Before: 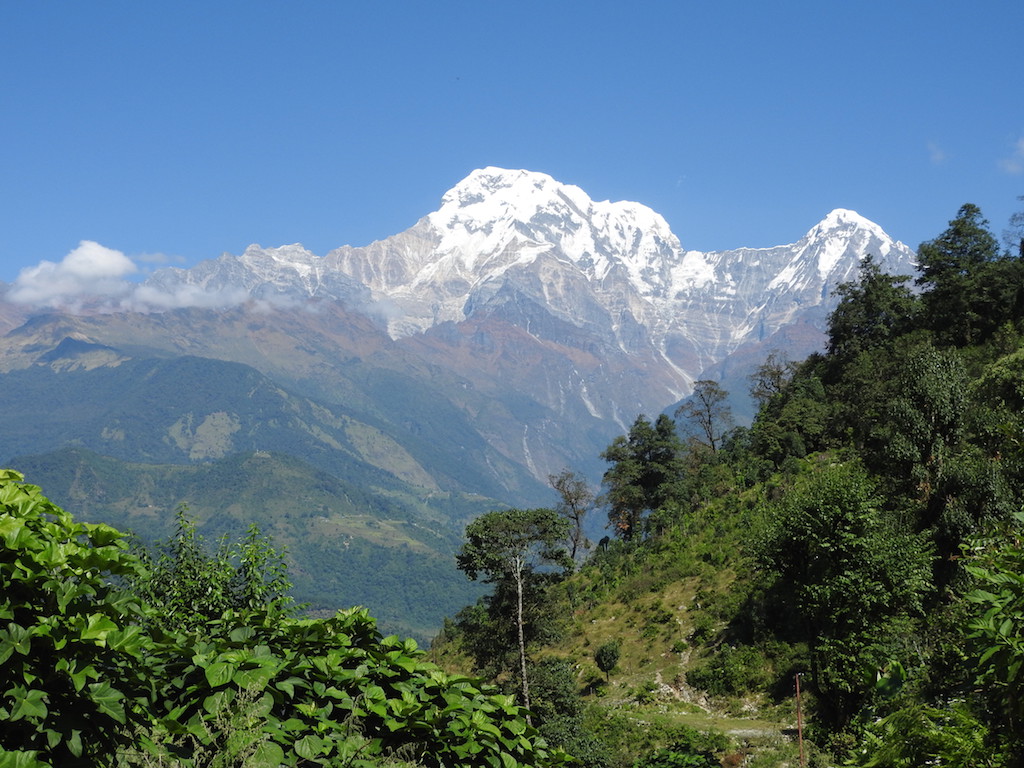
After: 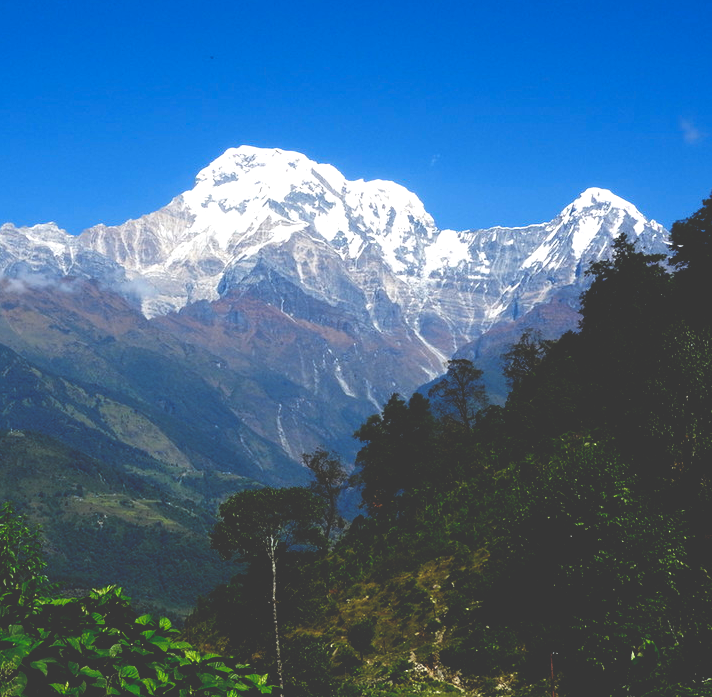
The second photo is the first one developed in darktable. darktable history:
base curve: curves: ch0 [(0, 0.036) (0.083, 0.04) (0.804, 1)], preserve colors none
crop and rotate: left 24.034%, top 2.838%, right 6.406%, bottom 6.299%
